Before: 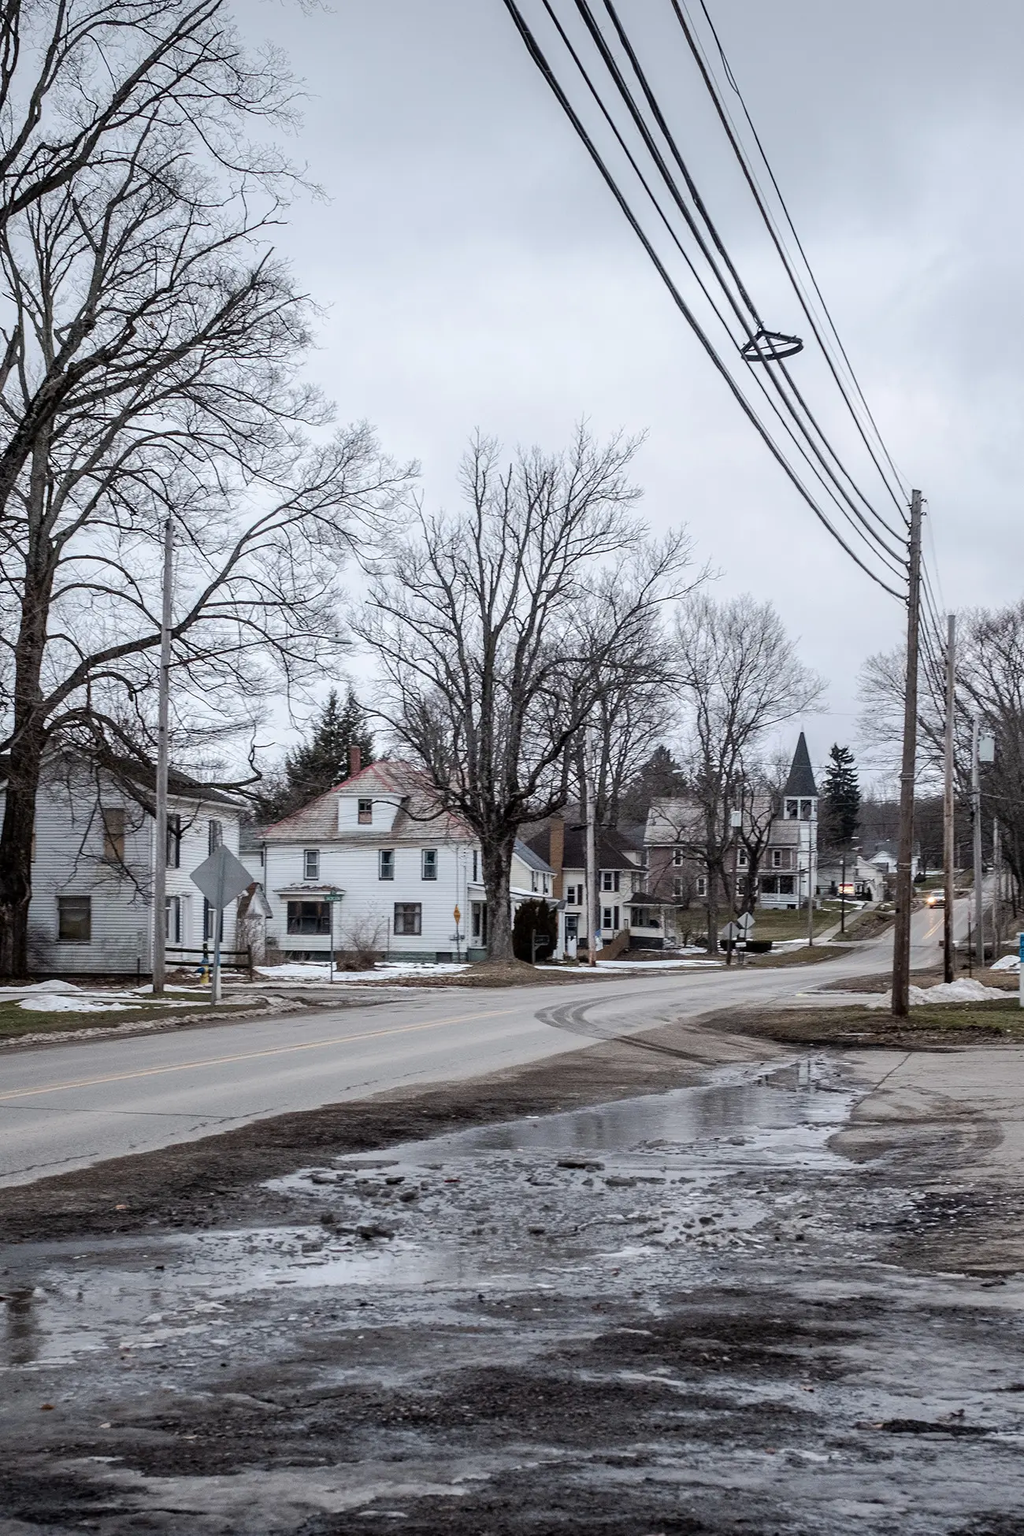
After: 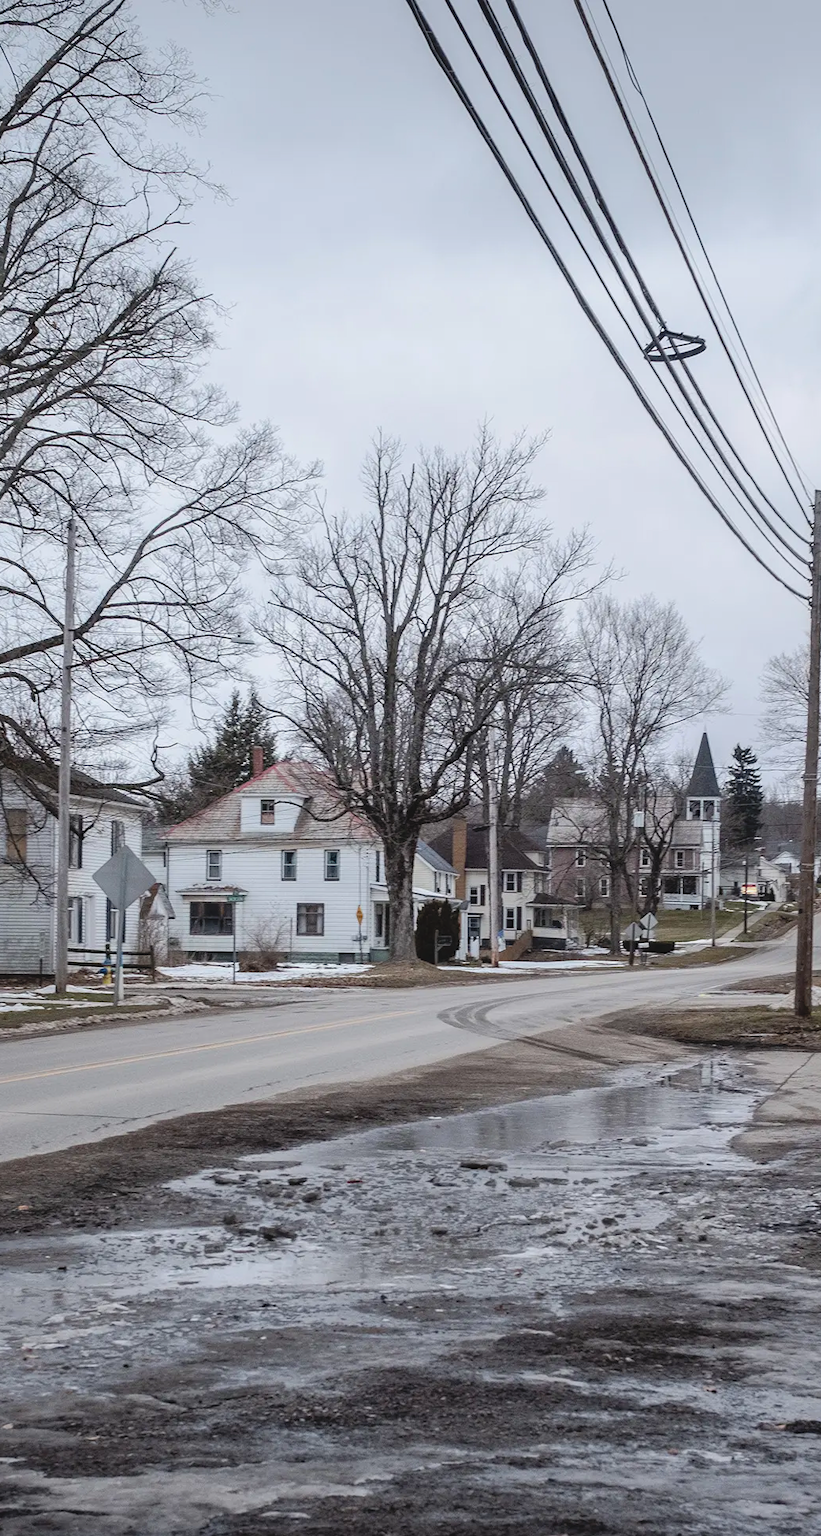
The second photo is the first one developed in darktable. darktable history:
crop and rotate: left 9.597%, right 10.195%
contrast brightness saturation: contrast -0.1, brightness 0.05, saturation 0.08
